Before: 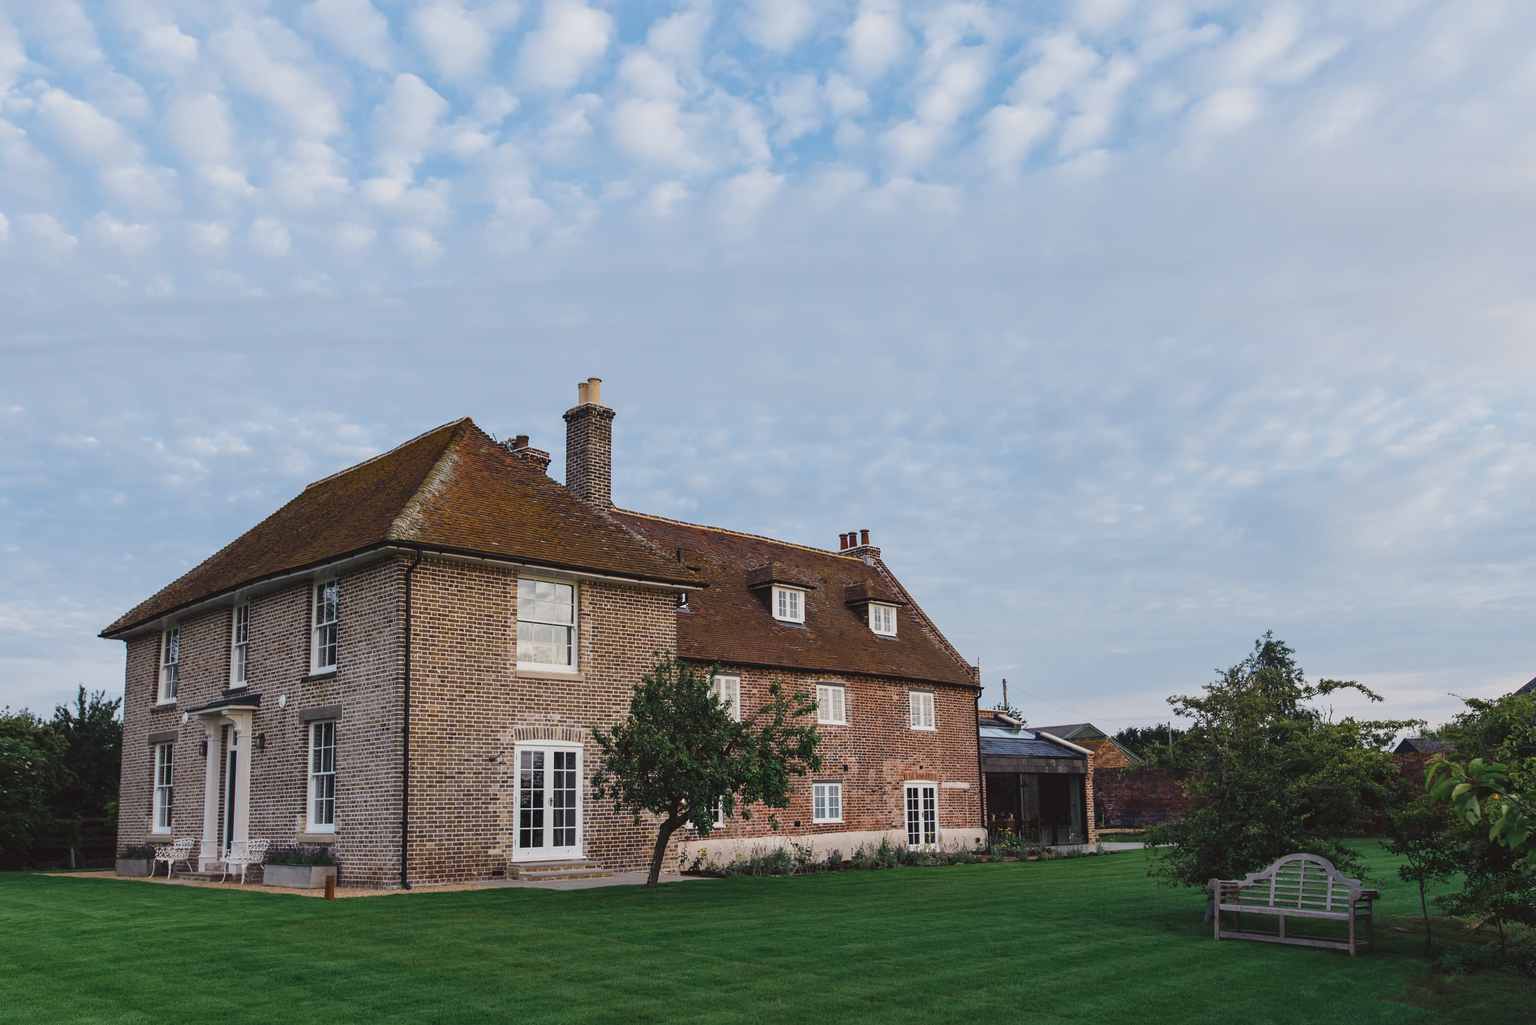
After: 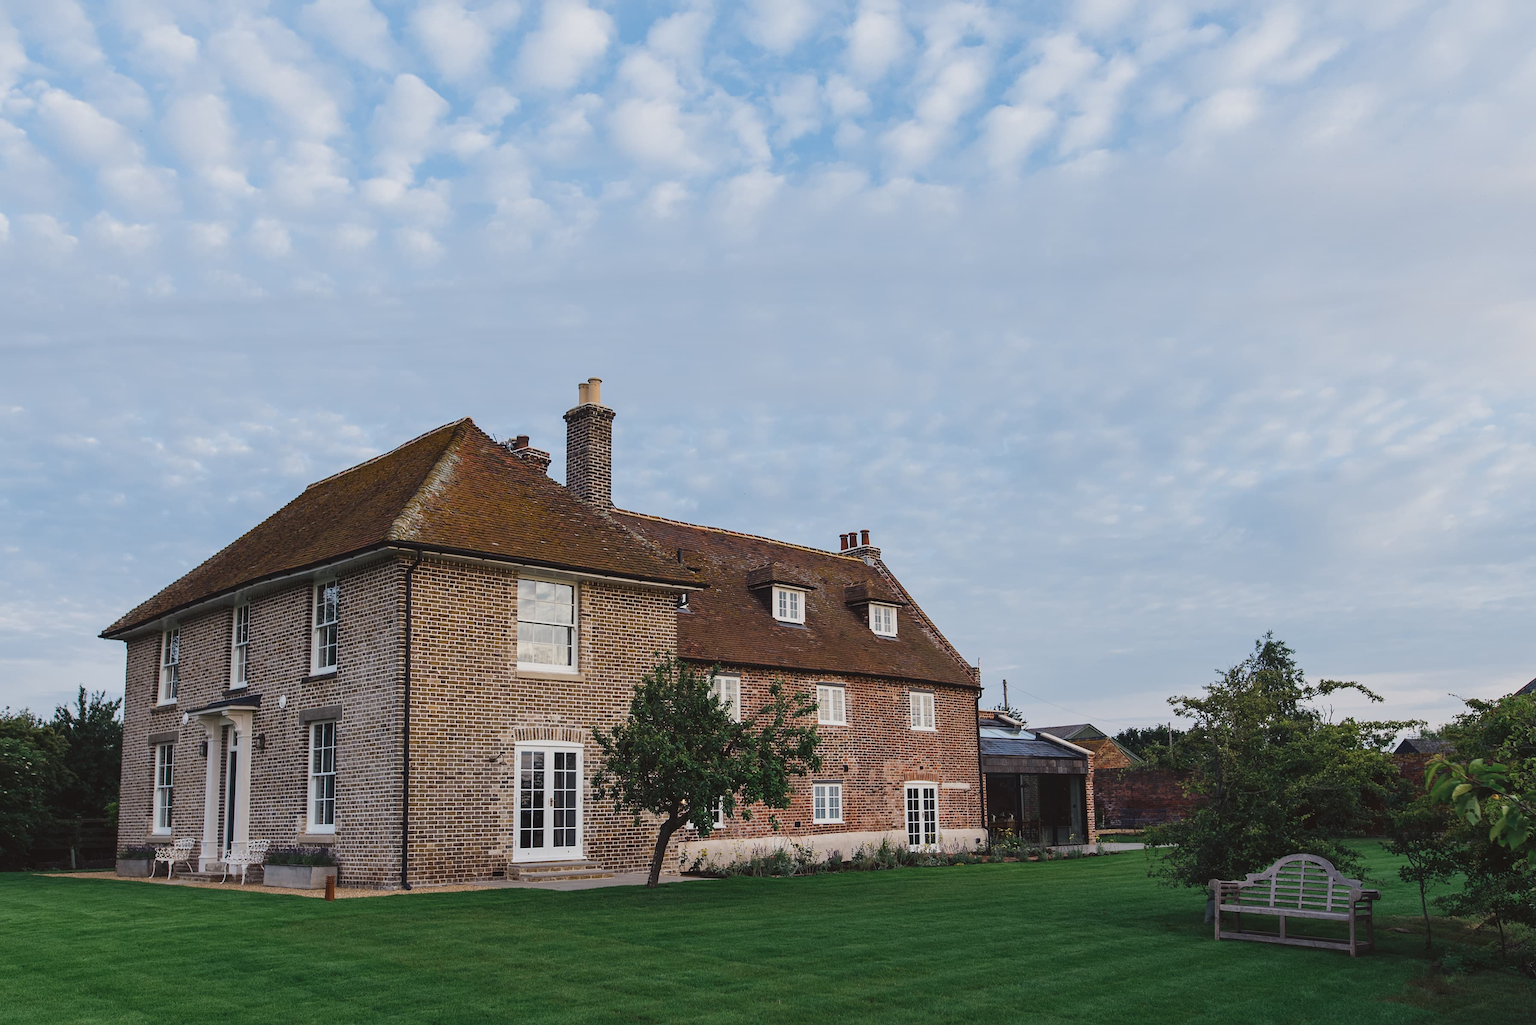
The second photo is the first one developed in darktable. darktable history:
sharpen: radius 1.319, amount 0.307, threshold 0.057
